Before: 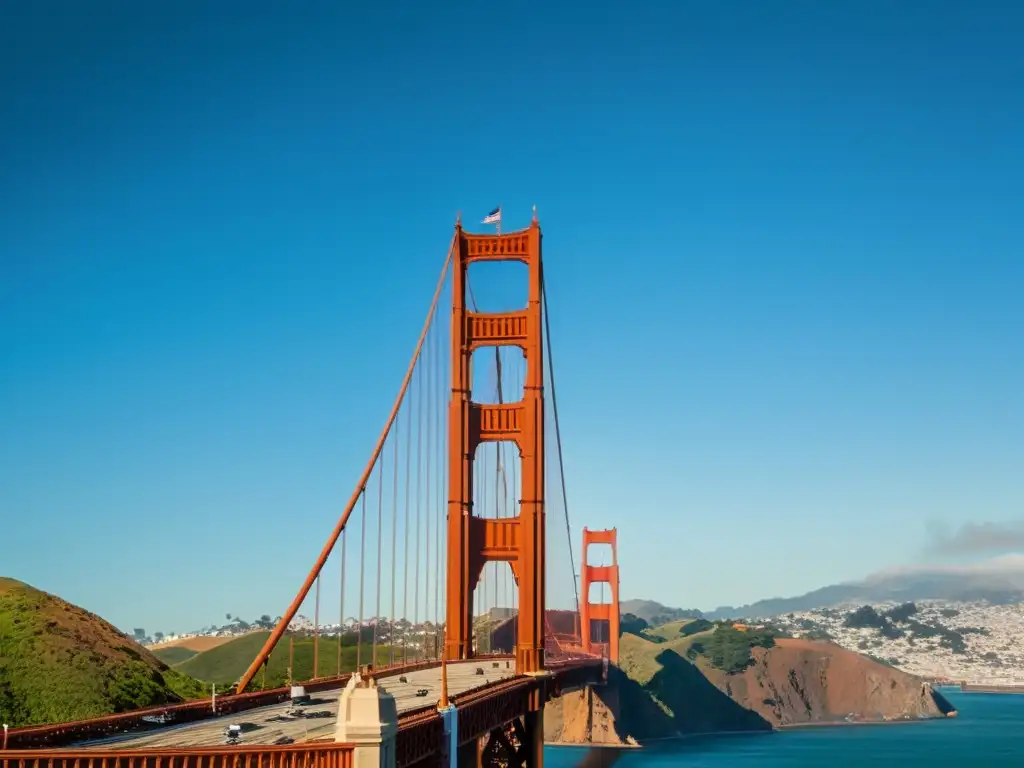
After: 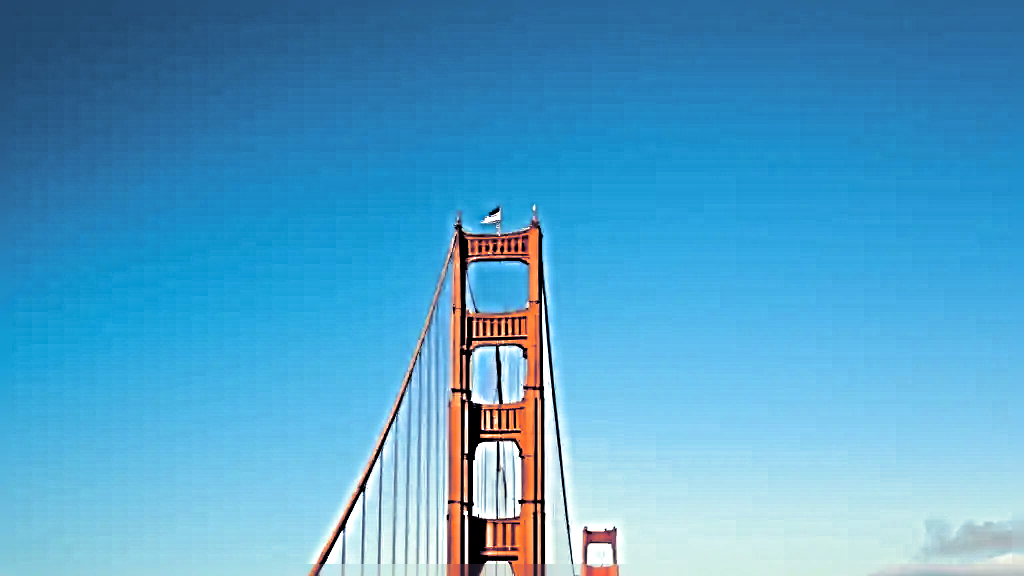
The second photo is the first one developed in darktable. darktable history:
sharpen: radius 6.3, amount 1.8, threshold 0
tone equalizer: -8 EV -0.417 EV, -7 EV -0.389 EV, -6 EV -0.333 EV, -5 EV -0.222 EV, -3 EV 0.222 EV, -2 EV 0.333 EV, -1 EV 0.389 EV, +0 EV 0.417 EV, edges refinement/feathering 500, mask exposure compensation -1.57 EV, preserve details no
crop: bottom 24.988%
split-toning: shadows › hue 230.4°
